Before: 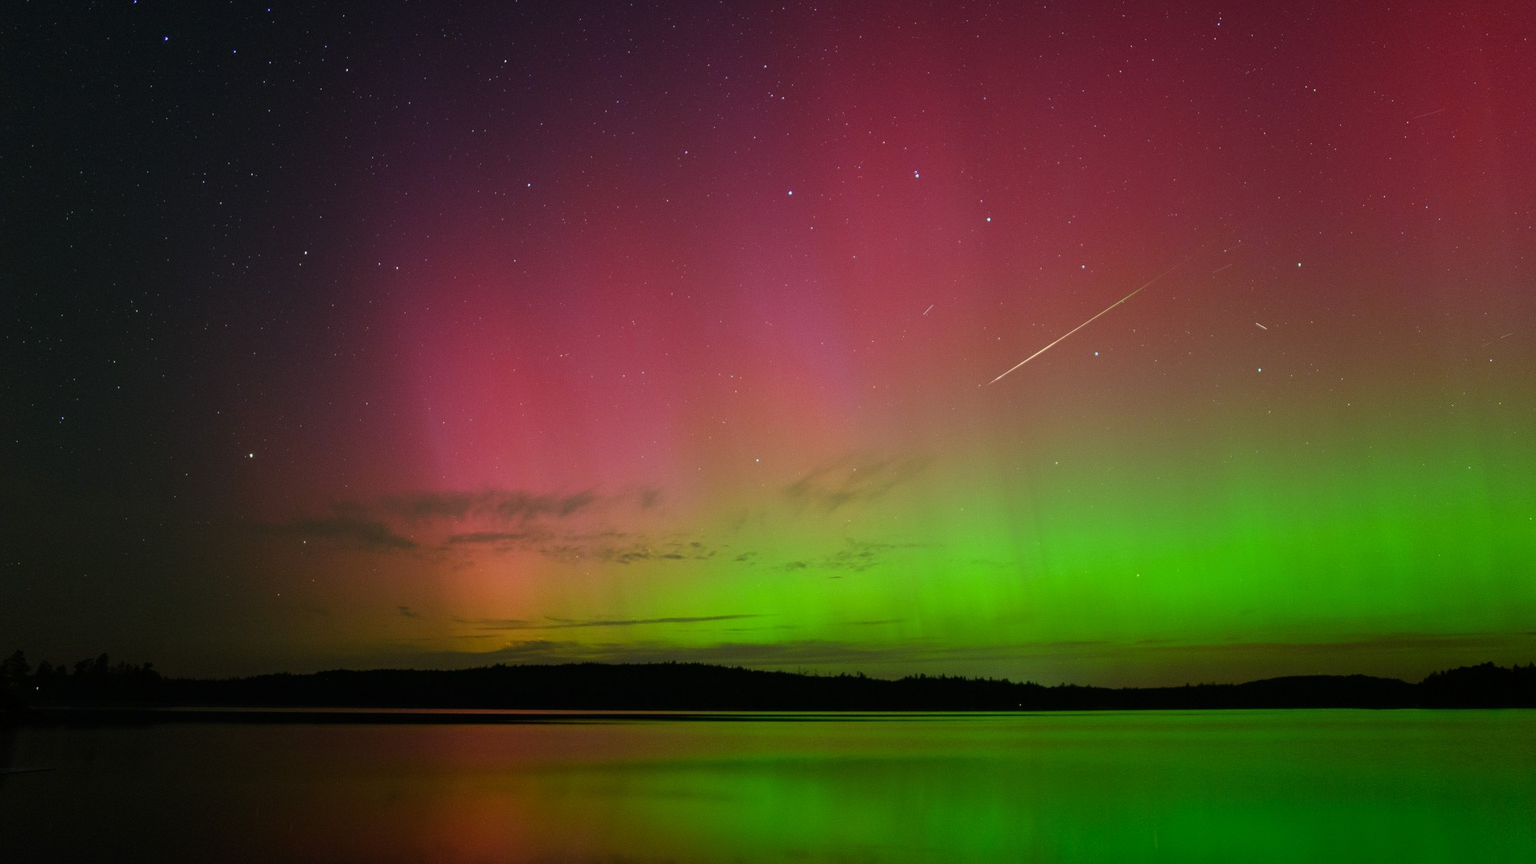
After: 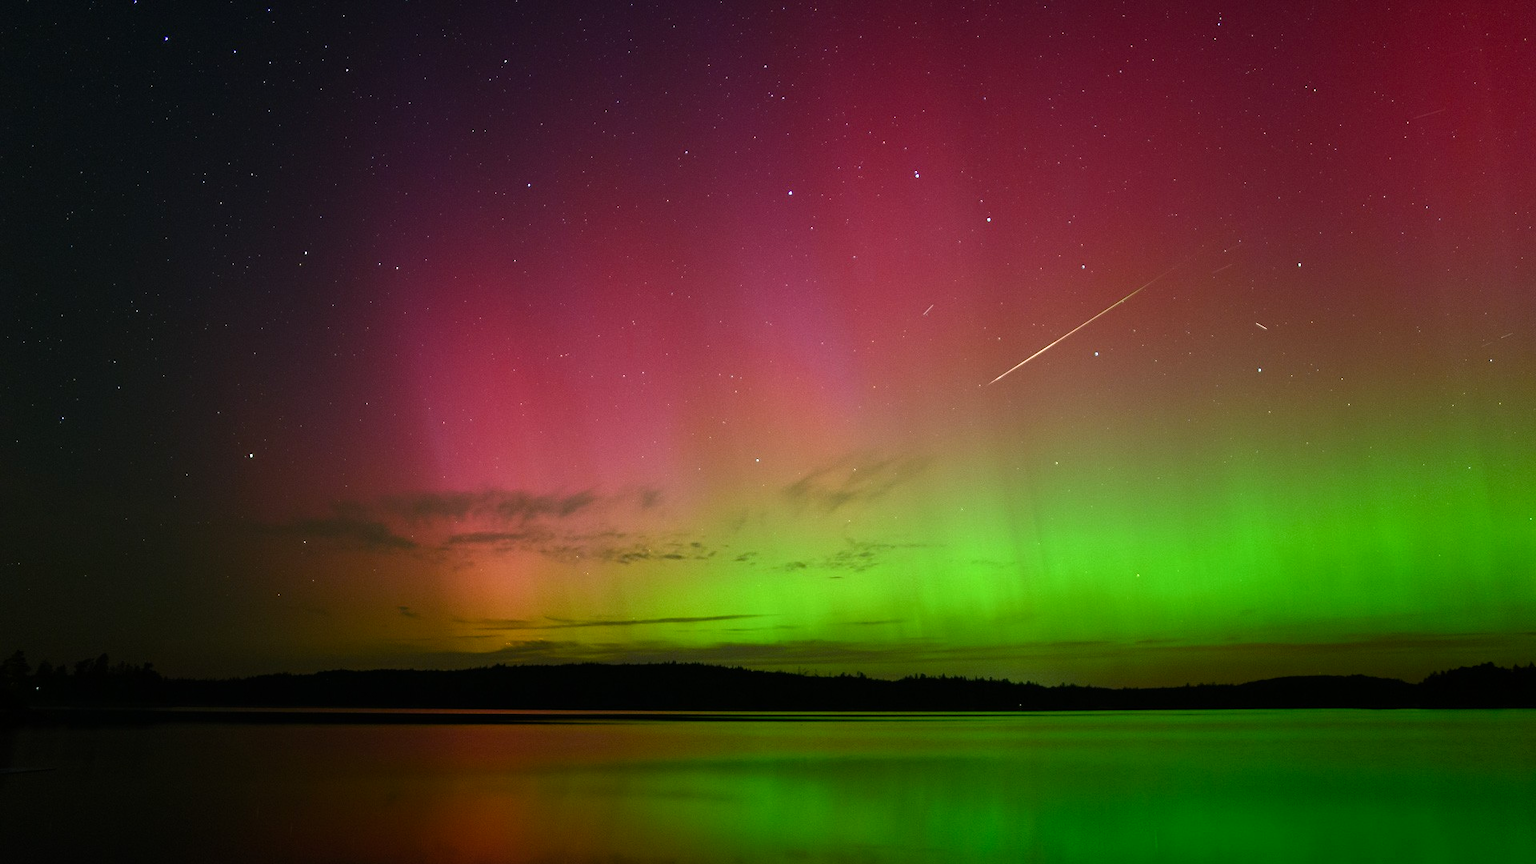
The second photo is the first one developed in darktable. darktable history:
color balance rgb: perceptual saturation grading › global saturation 0.117%, perceptual saturation grading › highlights -19.927%, perceptual saturation grading › shadows 20.483%, perceptual brilliance grading › highlights 15.818%, perceptual brilliance grading › mid-tones 6.113%, perceptual brilliance grading › shadows -15.827%, global vibrance 20%
